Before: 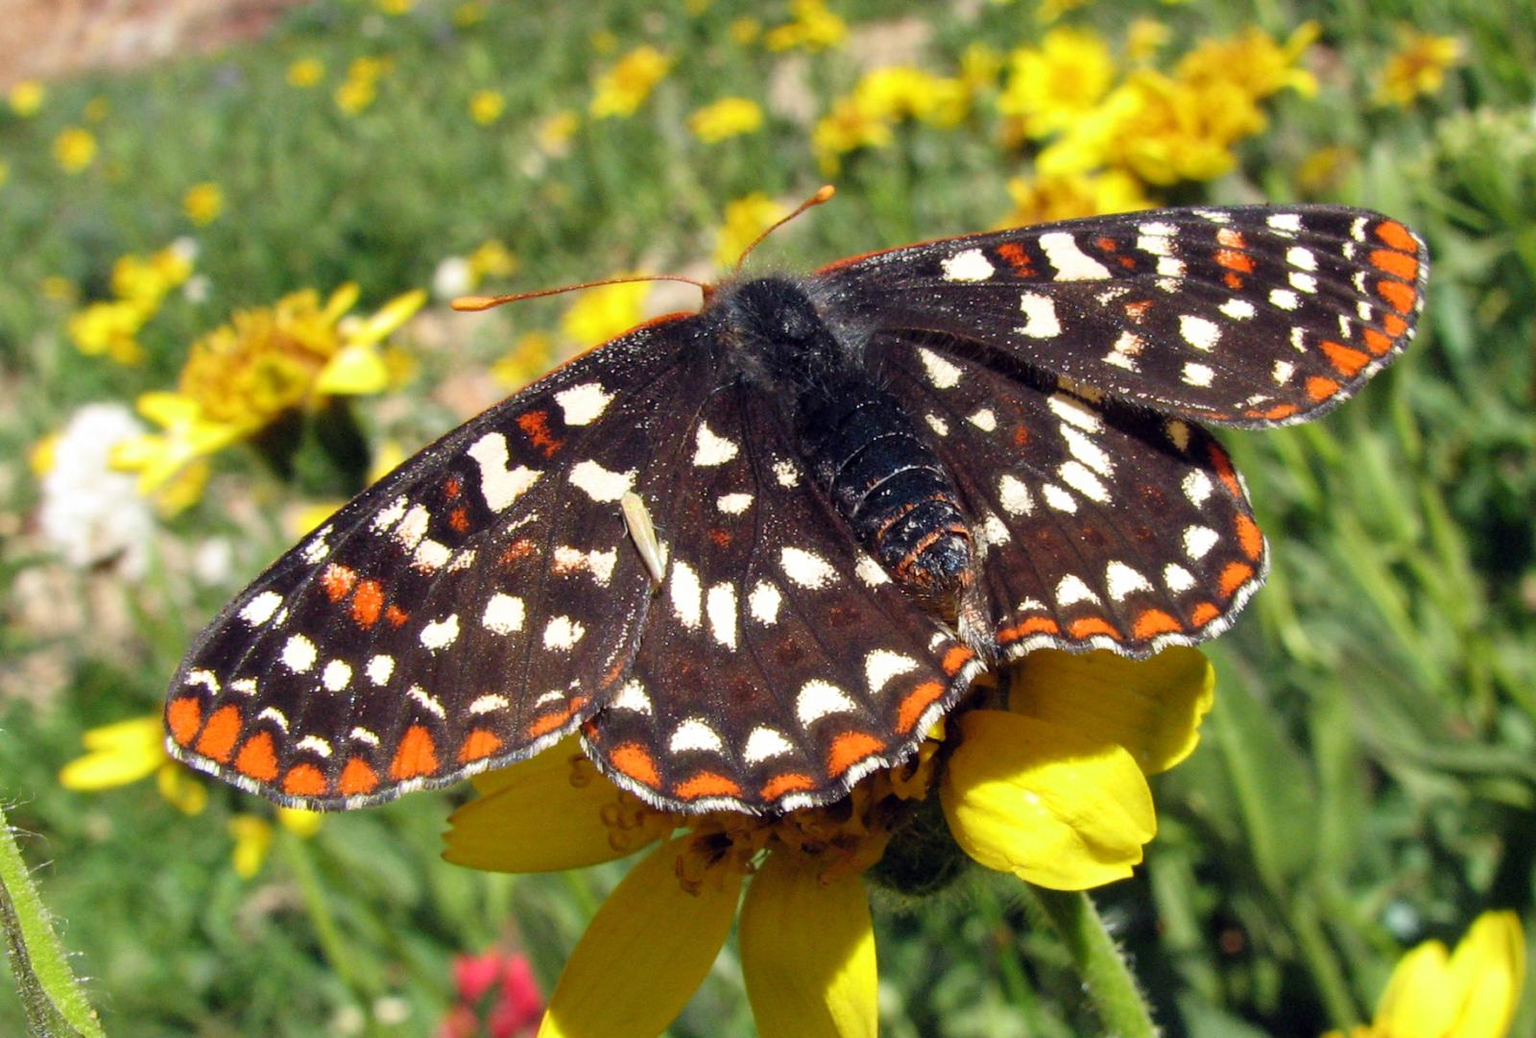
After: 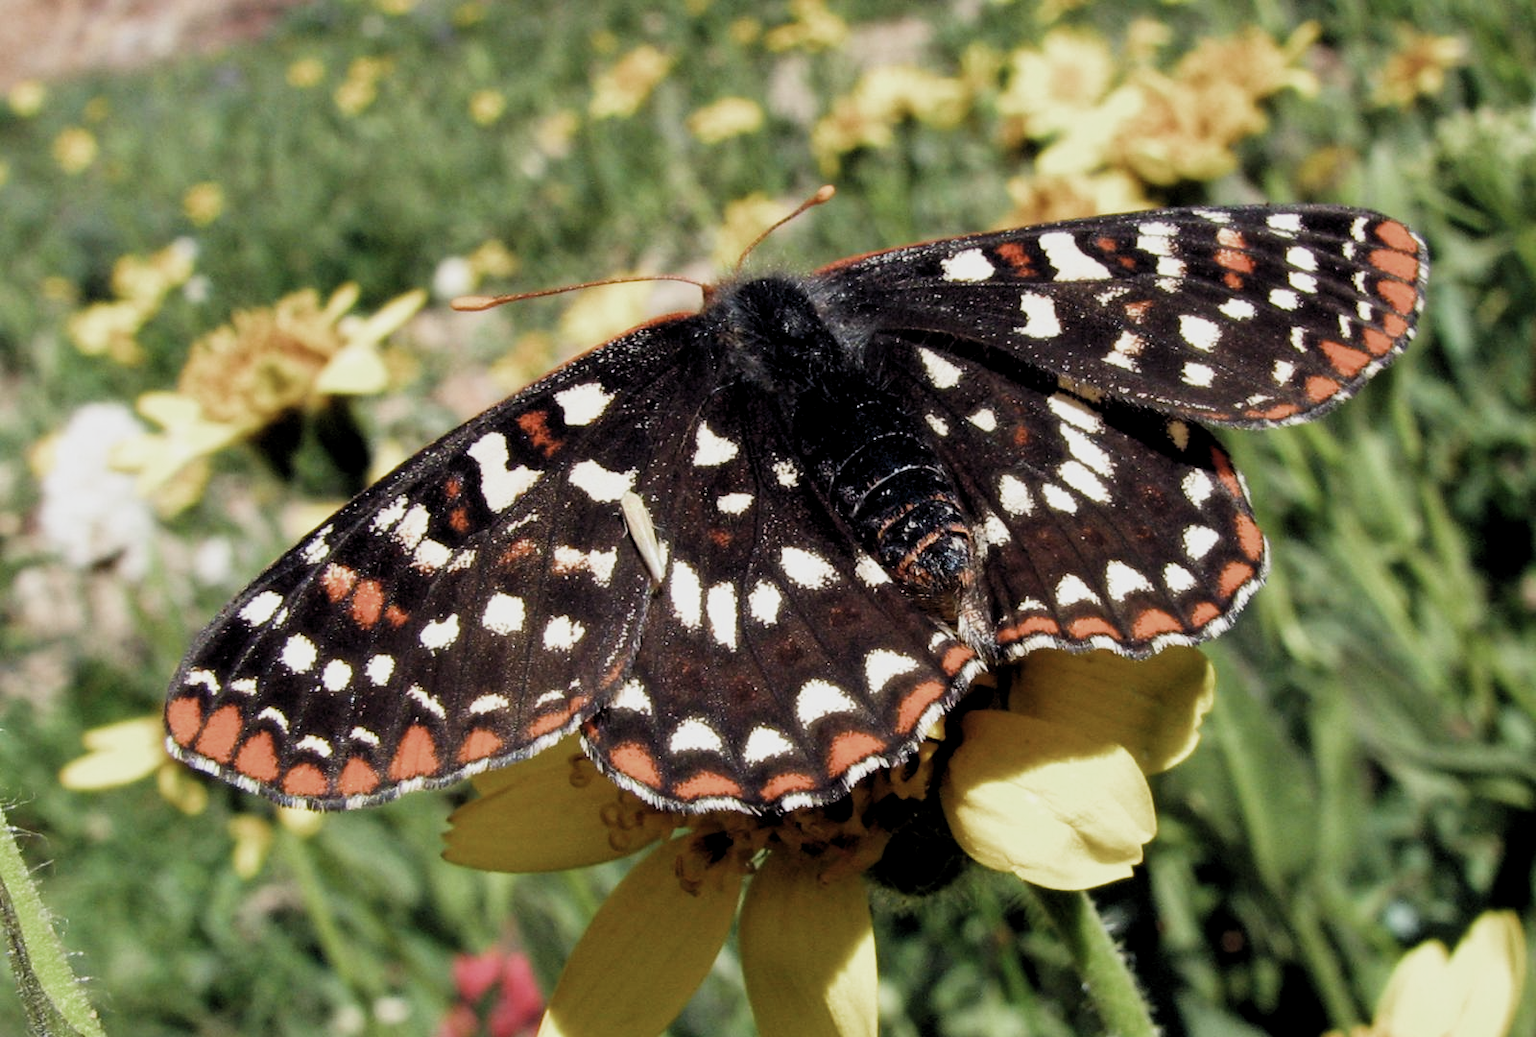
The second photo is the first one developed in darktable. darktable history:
contrast brightness saturation: contrast 0.06, brightness -0.01, saturation -0.23
filmic rgb: middle gray luminance 21.73%, black relative exposure -14 EV, white relative exposure 2.96 EV, threshold 6 EV, target black luminance 0%, hardness 8.81, latitude 59.69%, contrast 1.208, highlights saturation mix 5%, shadows ↔ highlights balance 41.6%, add noise in highlights 0, color science v3 (2019), use custom middle-gray values true, iterations of high-quality reconstruction 0, contrast in highlights soft, enable highlight reconstruction true
levels: levels [0.018, 0.493, 1]
